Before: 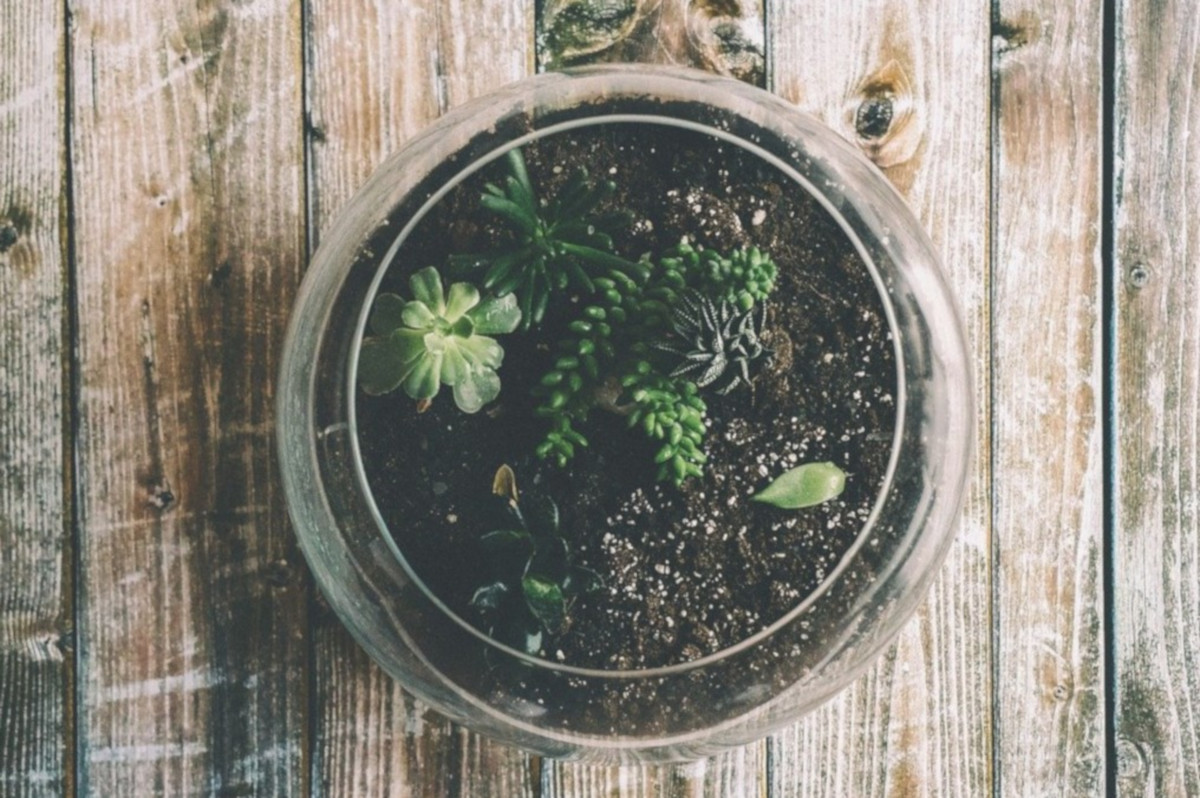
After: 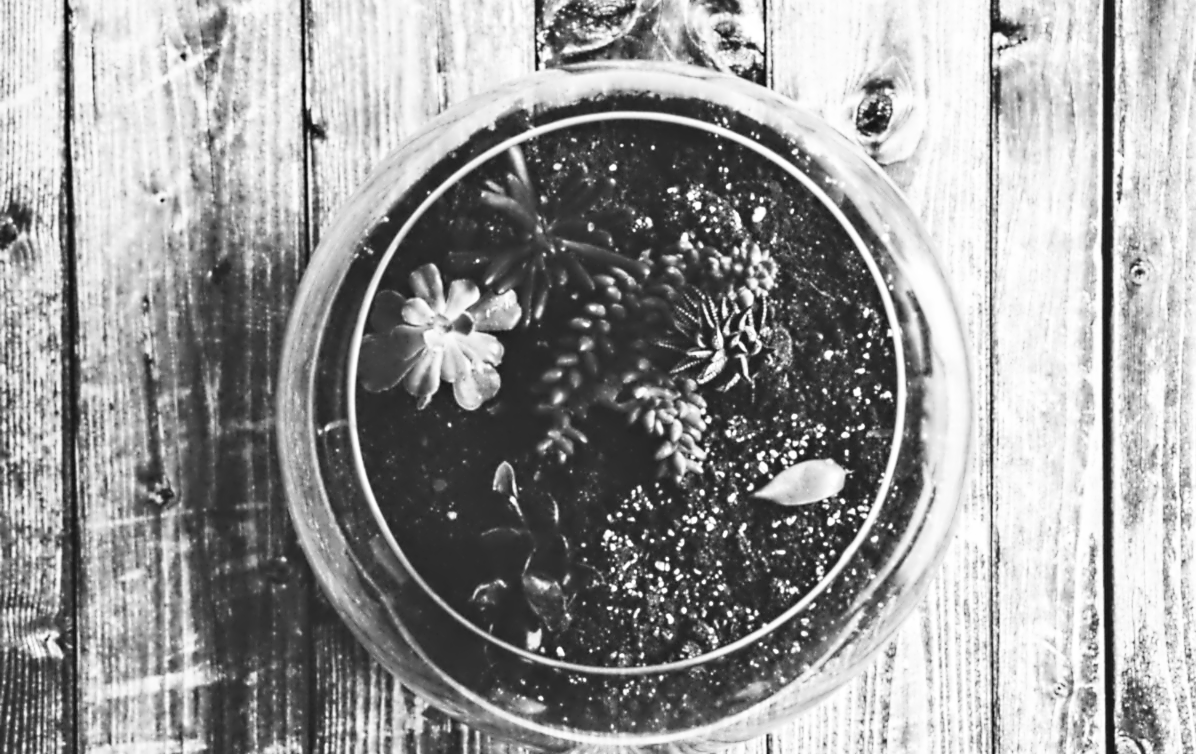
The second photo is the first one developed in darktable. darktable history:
tone equalizer: on, module defaults
crop: top 0.448%, right 0.264%, bottom 5.045%
color balance rgb: linear chroma grading › global chroma 9%, perceptual saturation grading › global saturation 36%, perceptual saturation grading › shadows 35%, perceptual brilliance grading › global brilliance 15%, perceptual brilliance grading › shadows -35%, global vibrance 15%
monochrome: on, module defaults
contrast brightness saturation: contrast 0.2, brightness 0.16, saturation 0.22
filmic rgb: black relative exposure -11.35 EV, white relative exposure 3.22 EV, hardness 6.76, color science v6 (2022)
contrast equalizer: octaves 7, y [[0.5, 0.542, 0.583, 0.625, 0.667, 0.708], [0.5 ×6], [0.5 ×6], [0, 0.033, 0.067, 0.1, 0.133, 0.167], [0, 0.05, 0.1, 0.15, 0.2, 0.25]]
